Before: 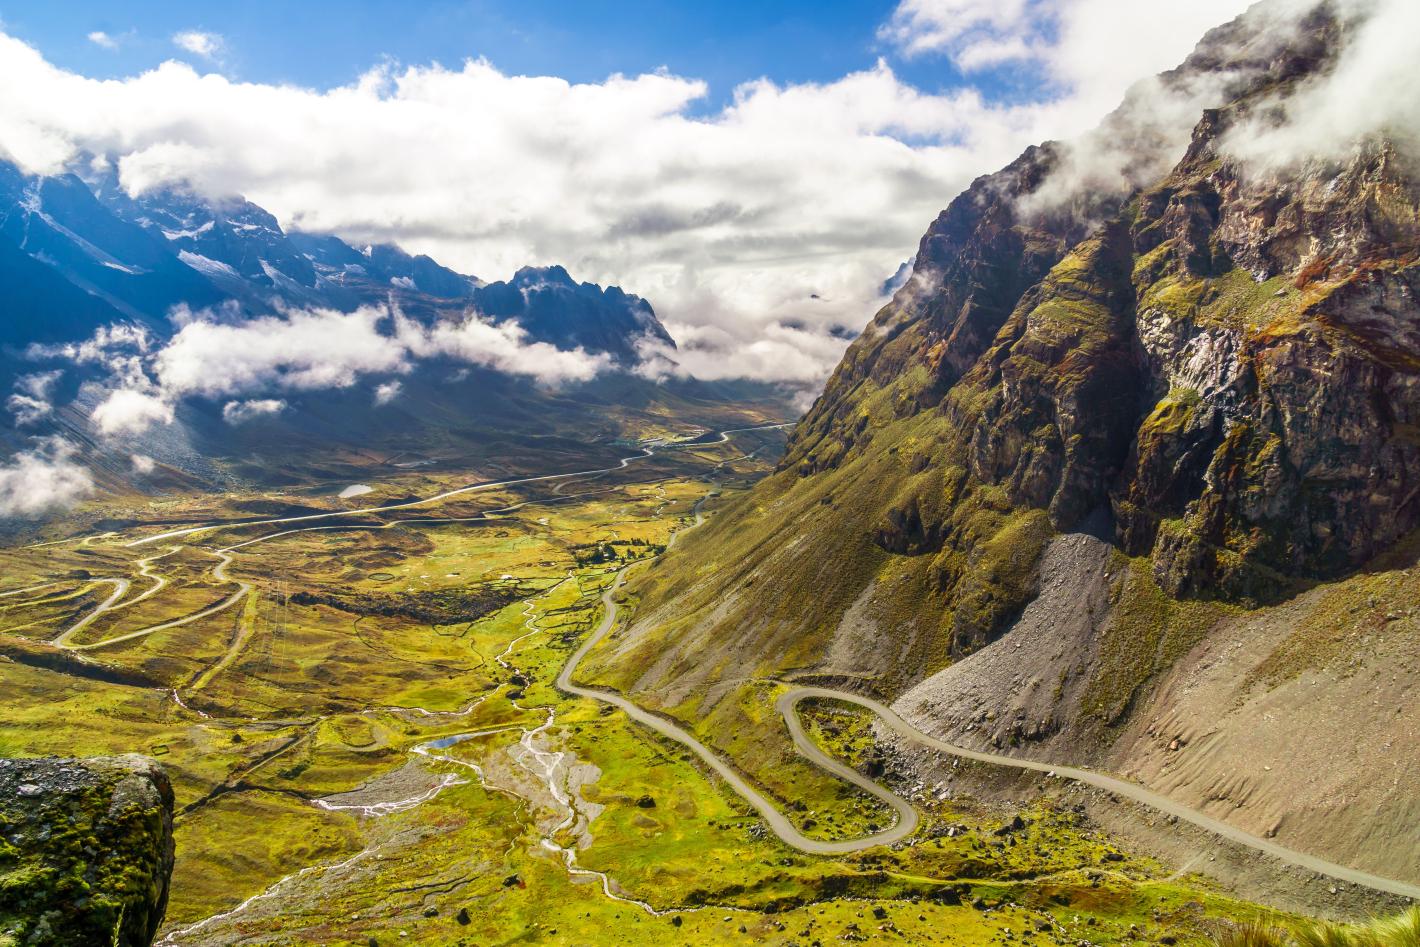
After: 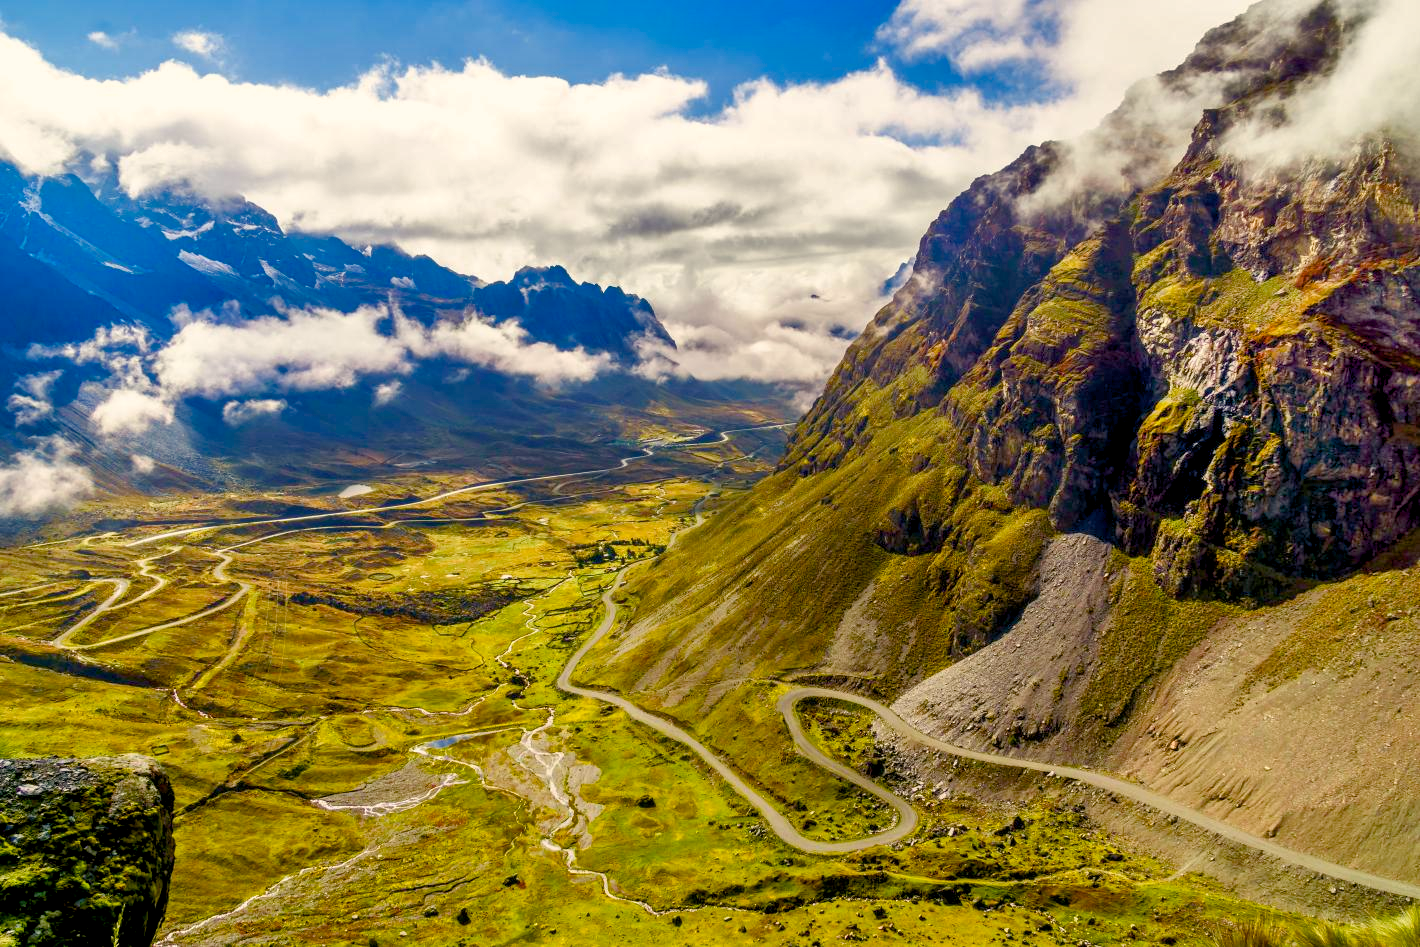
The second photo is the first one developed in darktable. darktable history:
color balance rgb: shadows lift › chroma 3%, shadows lift › hue 280.8°, power › hue 330°, highlights gain › chroma 3%, highlights gain › hue 75.6°, global offset › luminance -1%, perceptual saturation grading › global saturation 20%, perceptual saturation grading › highlights -25%, perceptual saturation grading › shadows 50%, global vibrance 20%
shadows and highlights: low approximation 0.01, soften with gaussian
